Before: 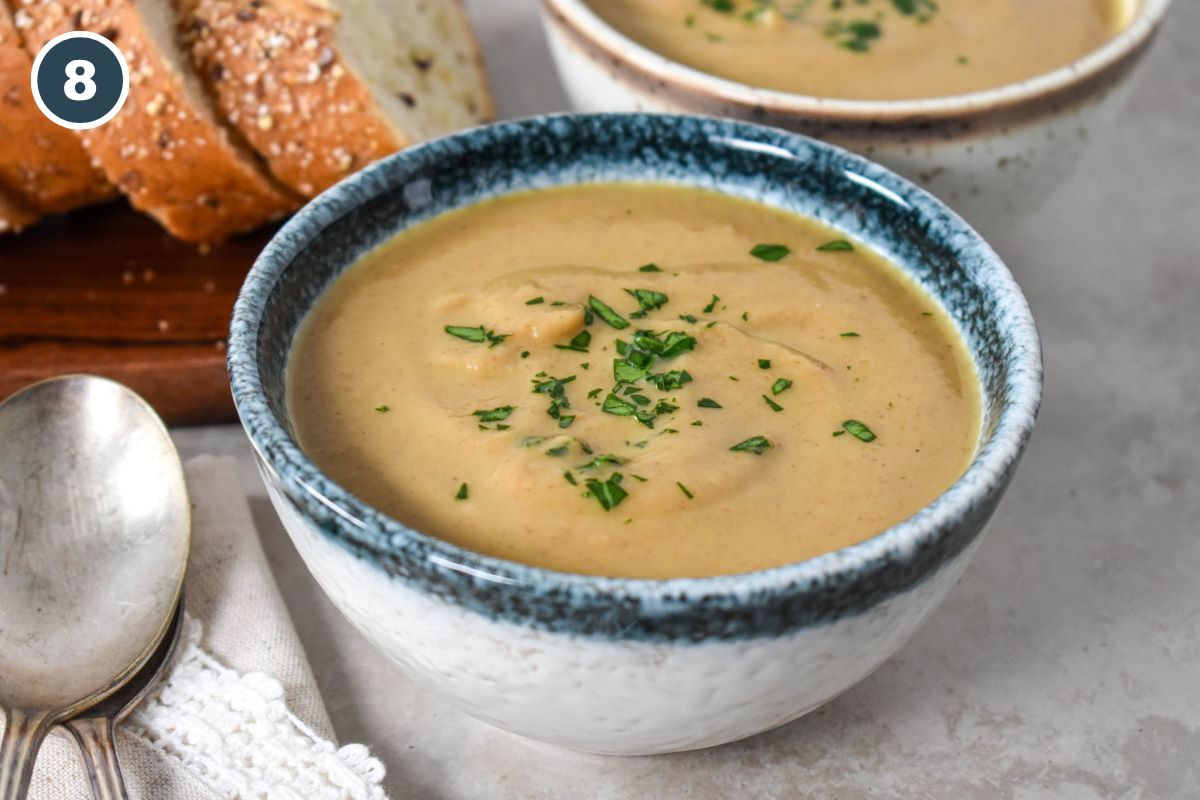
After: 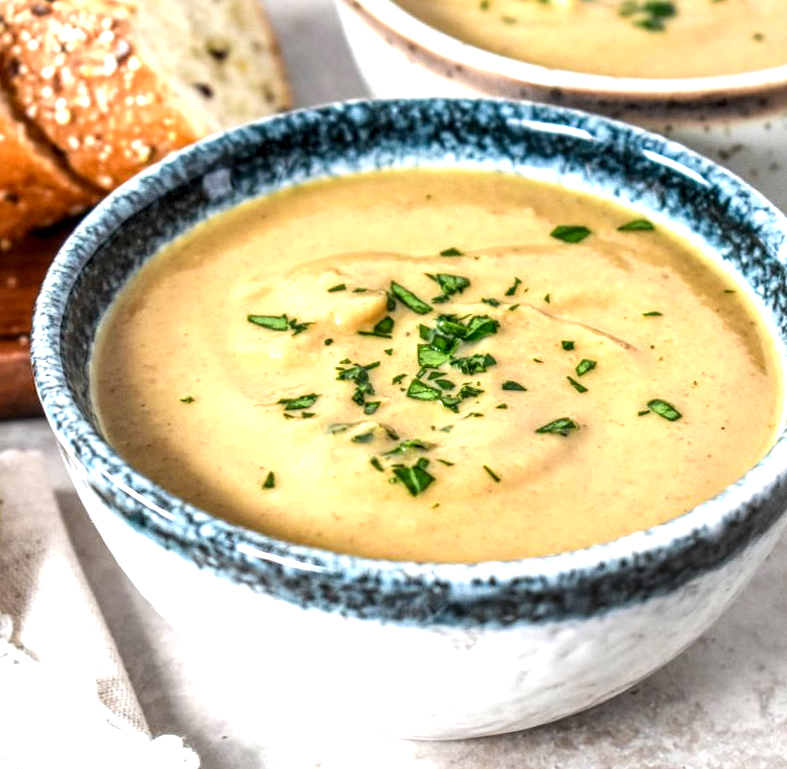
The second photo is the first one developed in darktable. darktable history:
rotate and perspective: rotation -1.42°, crop left 0.016, crop right 0.984, crop top 0.035, crop bottom 0.965
exposure: exposure 1 EV, compensate highlight preservation false
local contrast: detail 160%
crop and rotate: left 15.754%, right 17.579%
